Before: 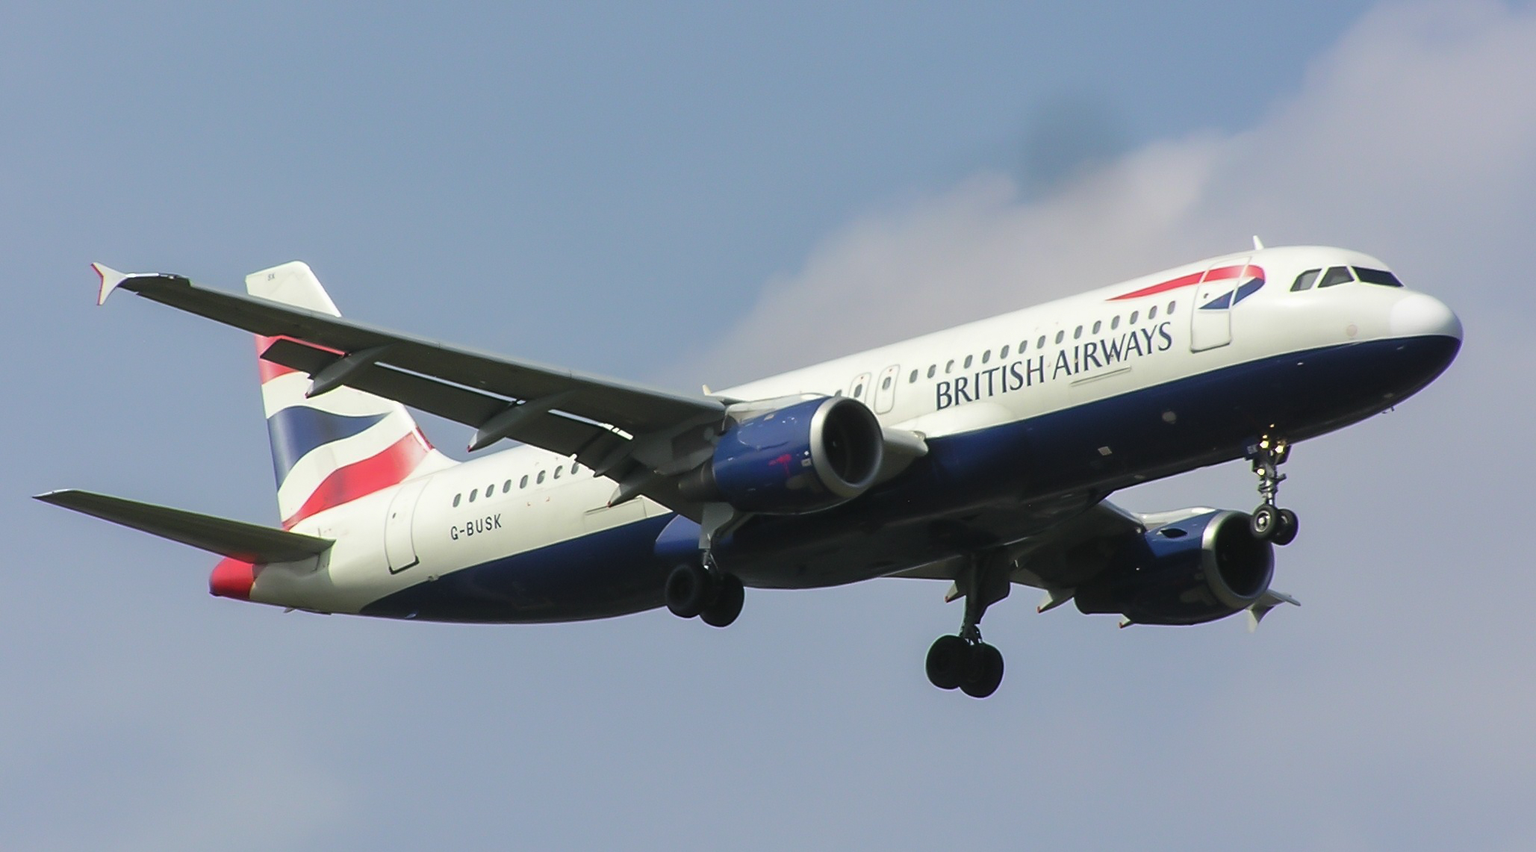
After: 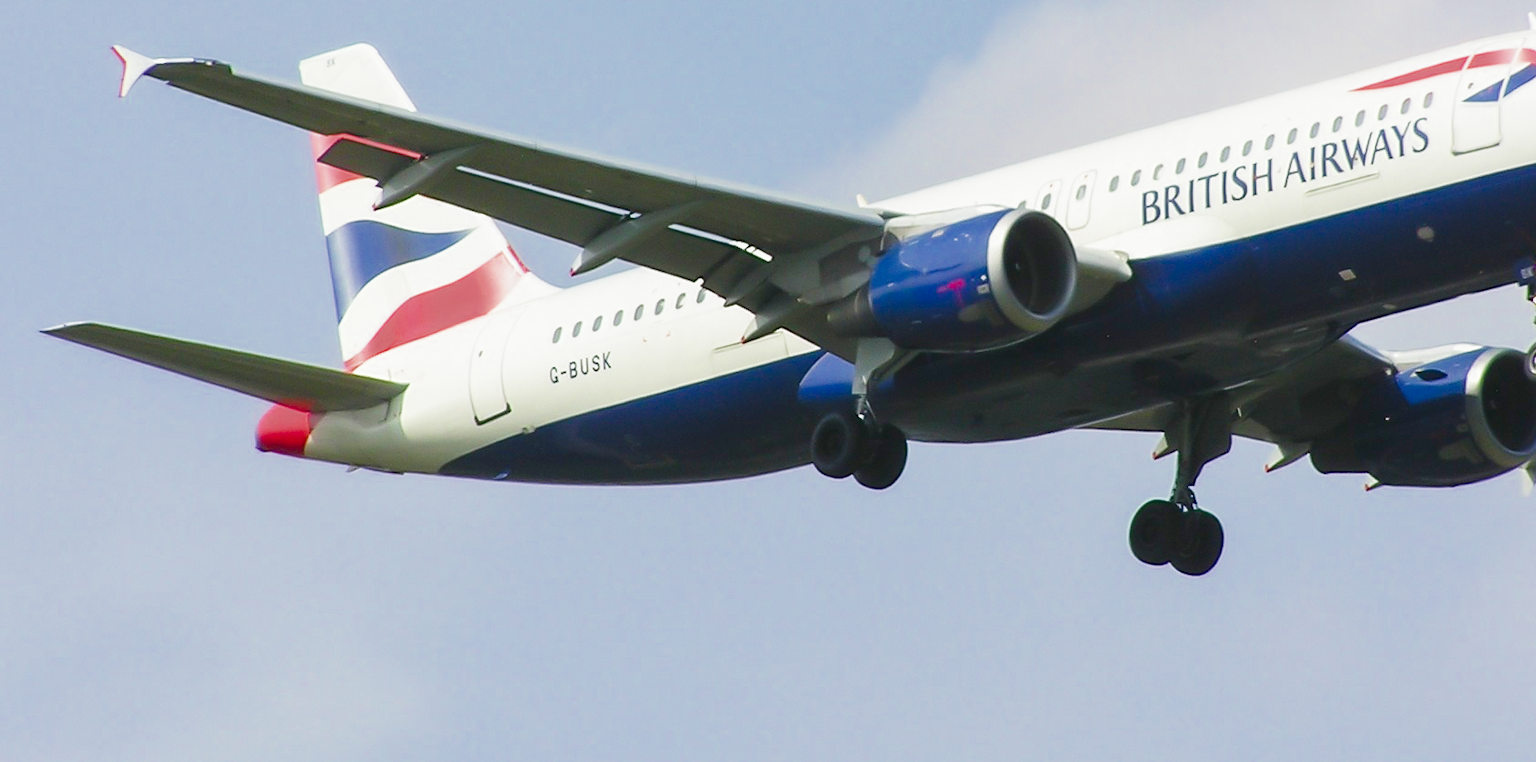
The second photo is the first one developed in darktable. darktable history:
crop: top 26.531%, right 17.959%
contrast brightness saturation: brightness -0.25, saturation 0.2
filmic rgb: middle gray luminance 4.29%, black relative exposure -13 EV, white relative exposure 5 EV, threshold 6 EV, target black luminance 0%, hardness 5.19, latitude 59.69%, contrast 0.767, highlights saturation mix 5%, shadows ↔ highlights balance 25.95%, add noise in highlights 0, color science v3 (2019), use custom middle-gray values true, iterations of high-quality reconstruction 0, contrast in highlights soft, enable highlight reconstruction true
